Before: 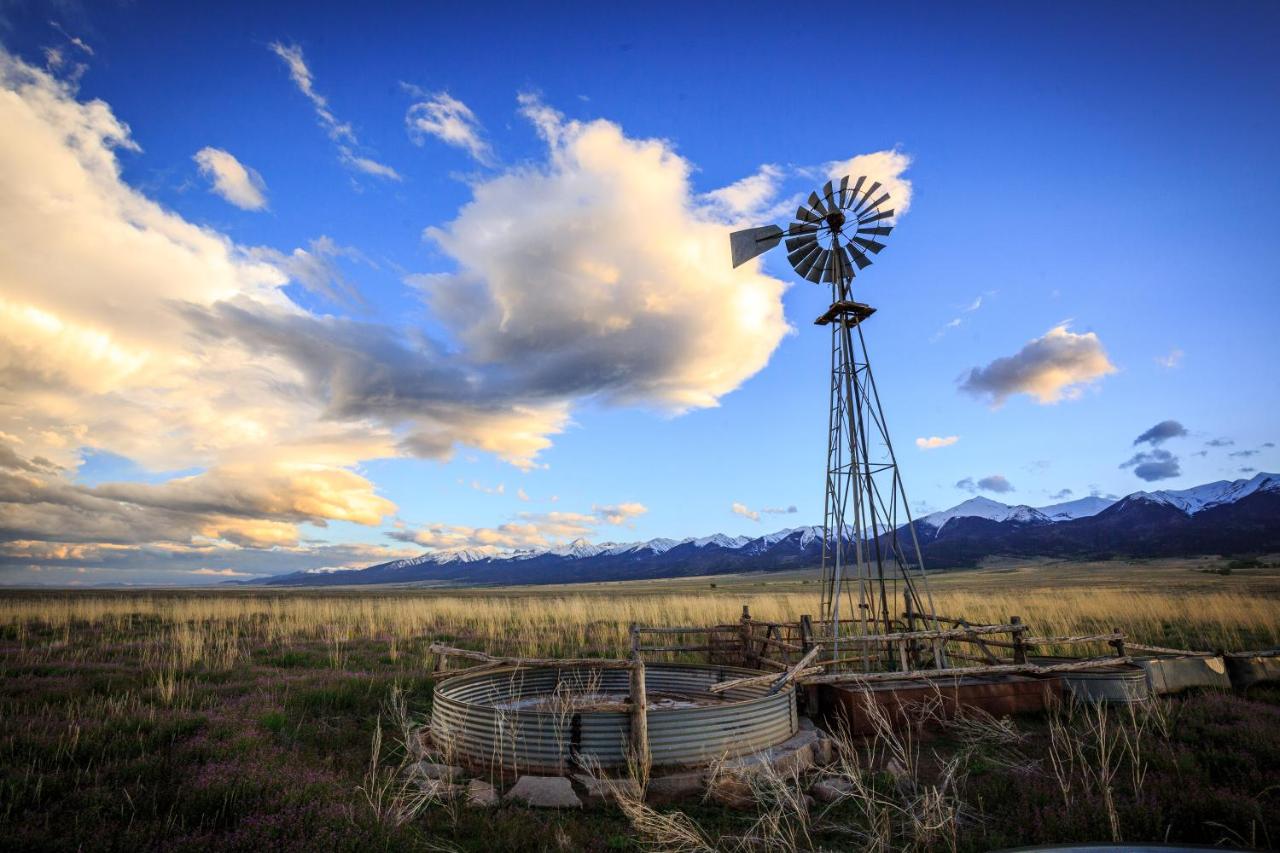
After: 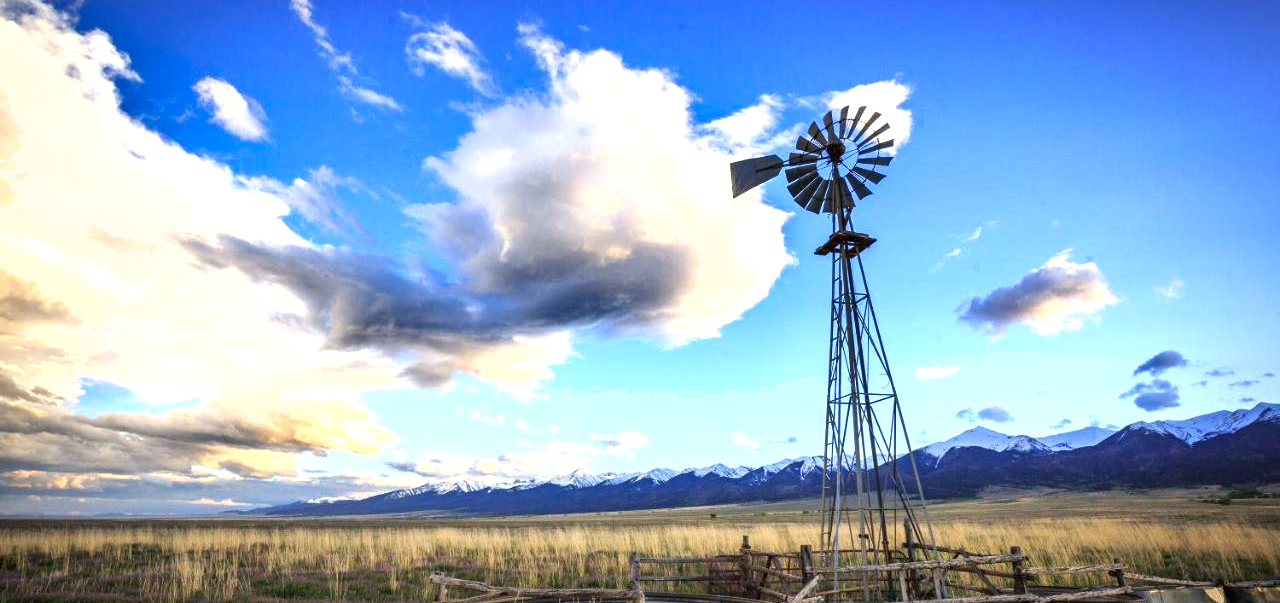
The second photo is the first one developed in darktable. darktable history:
crop and rotate: top 8.293%, bottom 20.996%
shadows and highlights: shadows 22.7, highlights -48.71, soften with gaussian
exposure: exposure 0.781 EV, compensate highlight preservation false
white balance: red 0.976, blue 1.04
